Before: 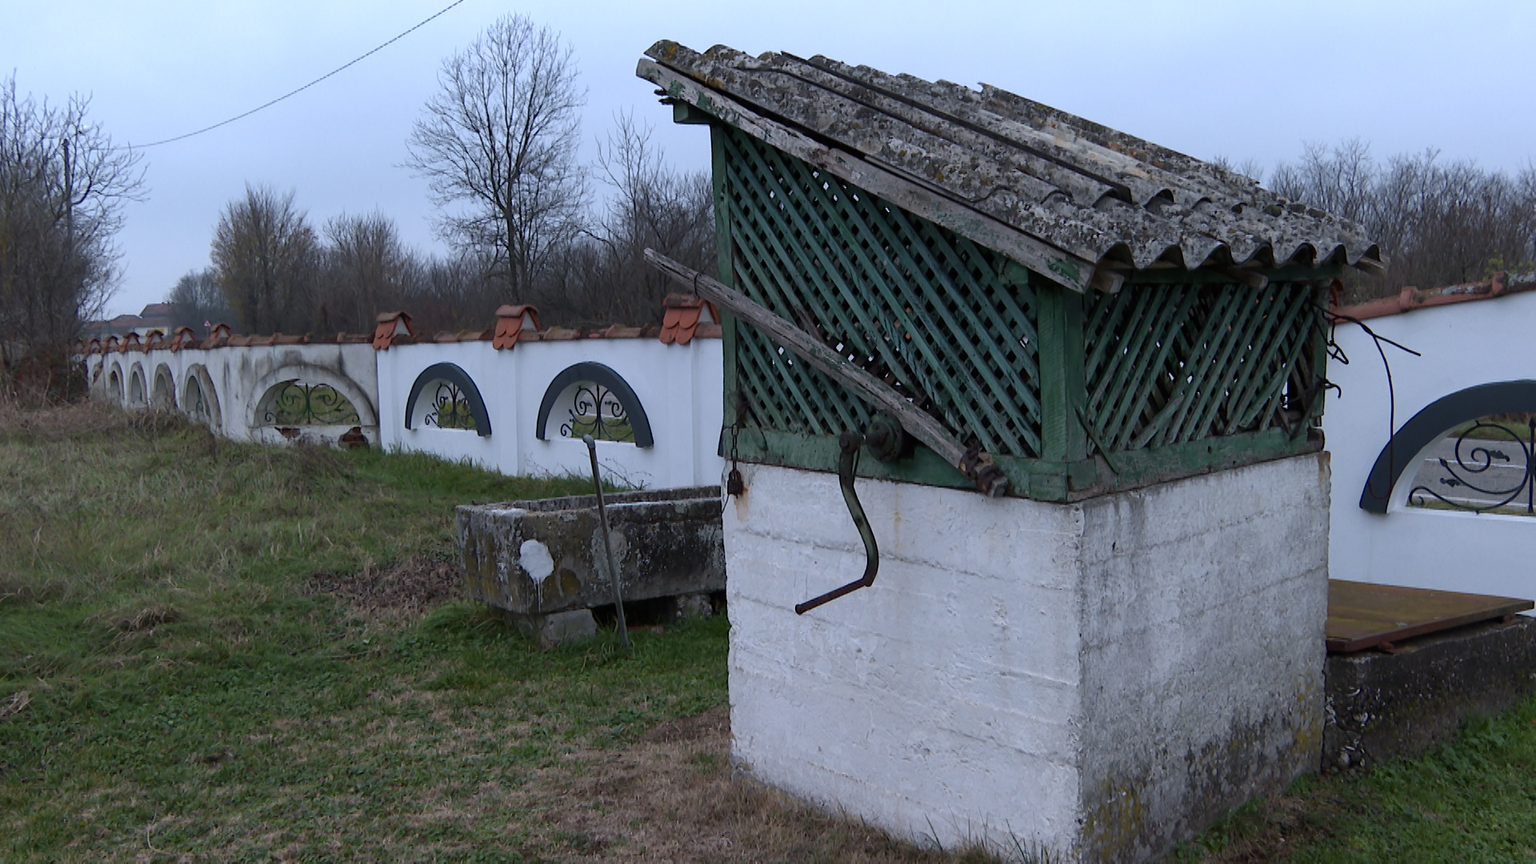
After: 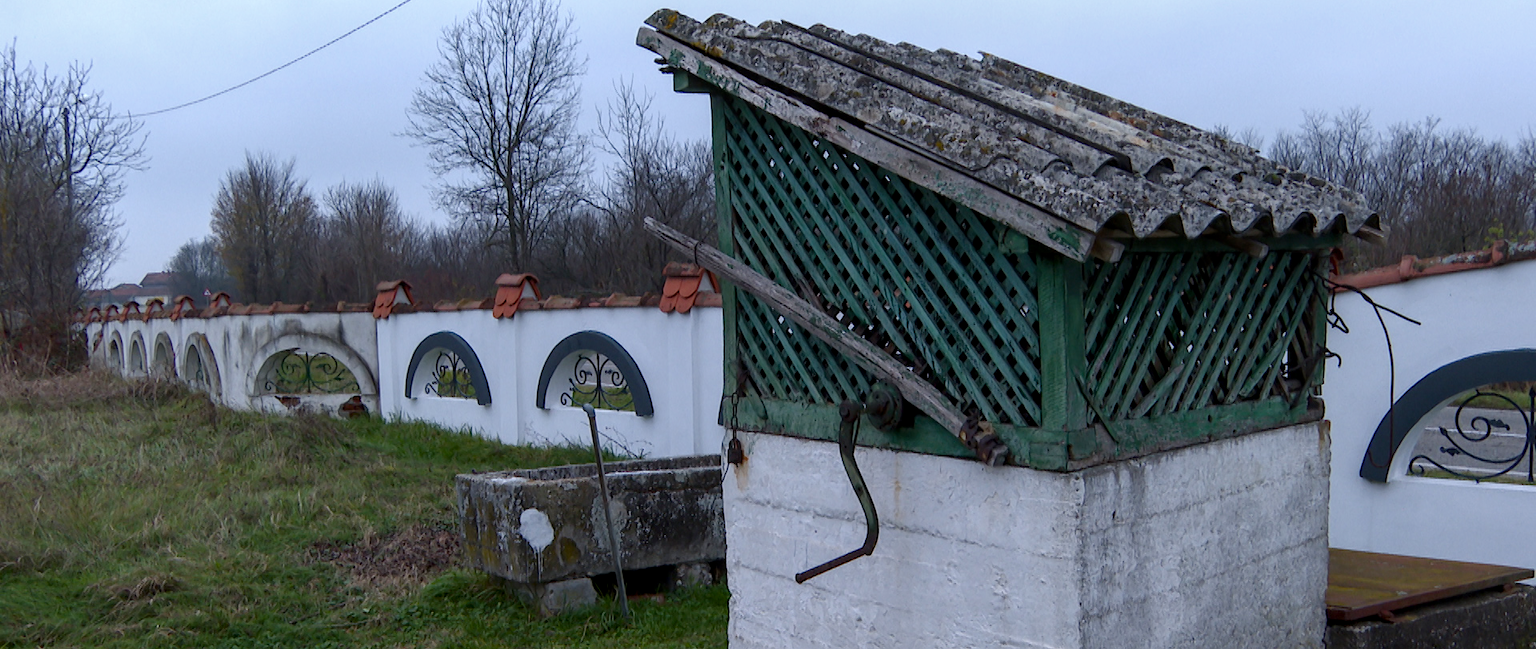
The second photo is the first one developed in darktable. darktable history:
crop: top 3.69%, bottom 21.056%
local contrast: on, module defaults
color balance rgb: linear chroma grading › global chroma -15.692%, perceptual saturation grading › global saturation 20%, perceptual saturation grading › highlights -24.939%, perceptual saturation grading › shadows 50.172%, global vibrance 20%
